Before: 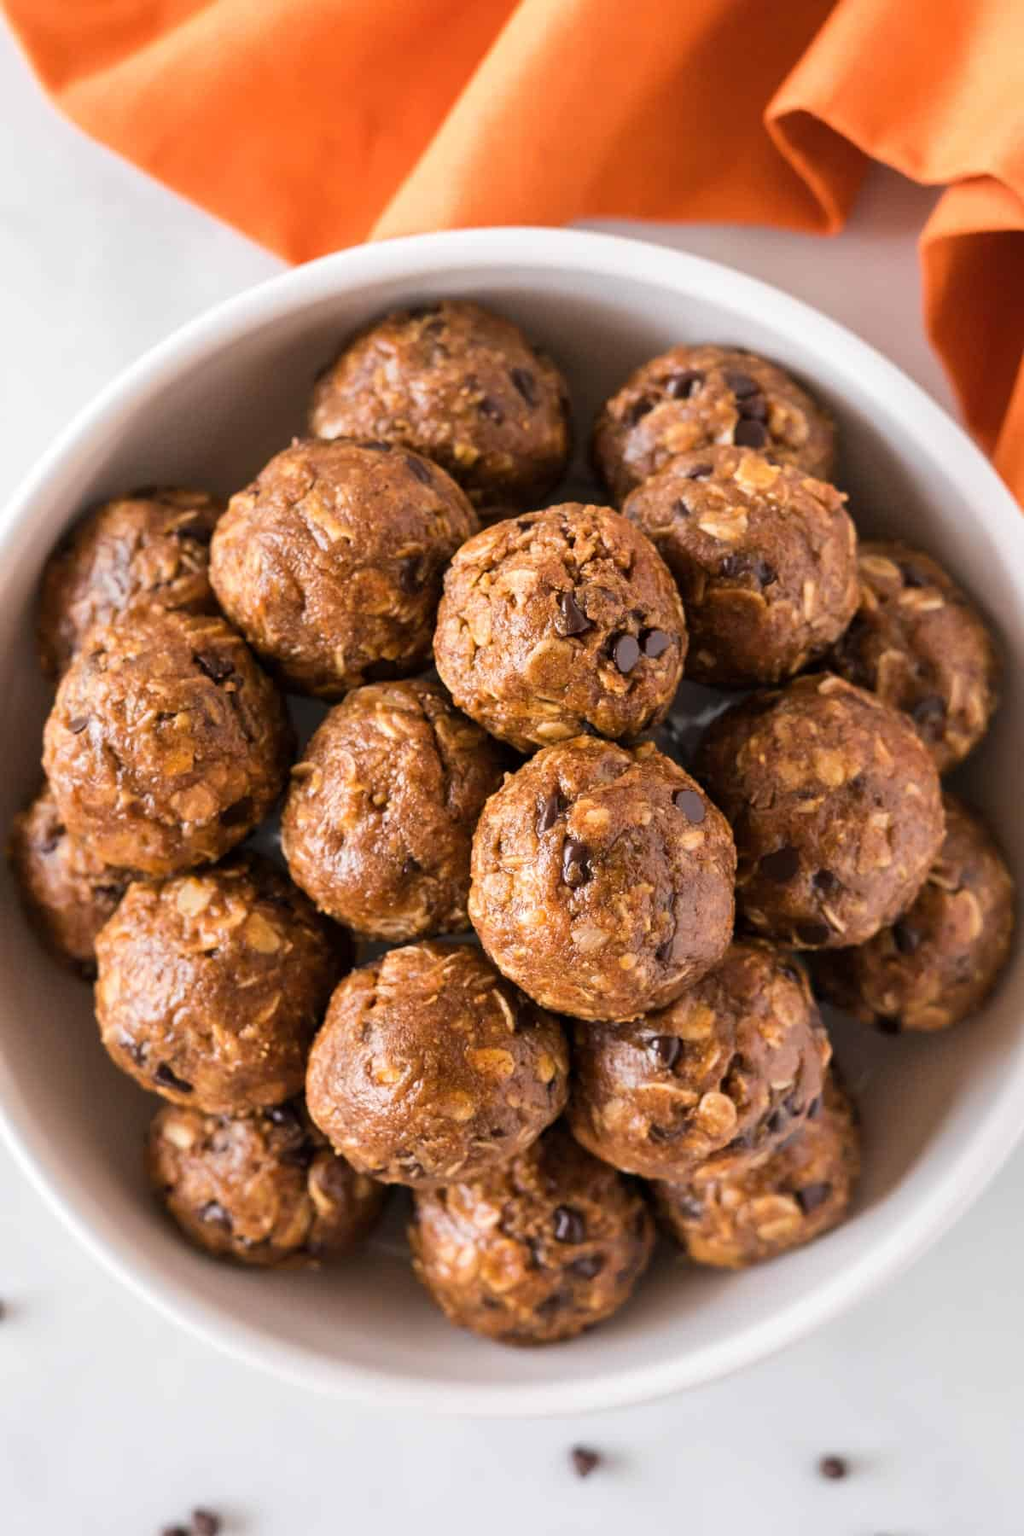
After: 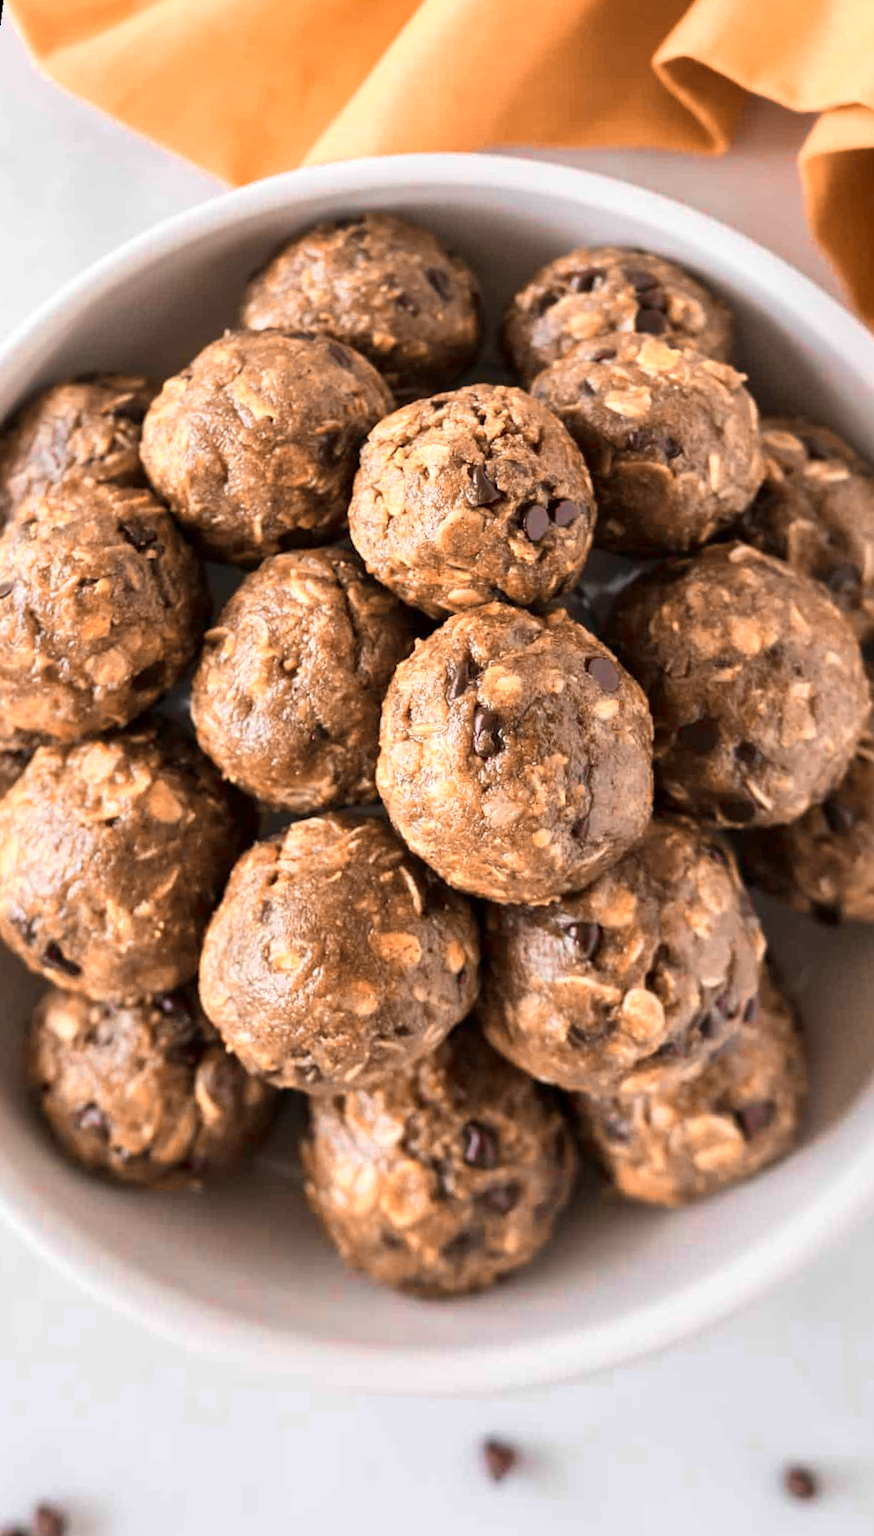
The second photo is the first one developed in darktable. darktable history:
rotate and perspective: rotation 0.72°, lens shift (vertical) -0.352, lens shift (horizontal) -0.051, crop left 0.152, crop right 0.859, crop top 0.019, crop bottom 0.964
color zones: curves: ch0 [(0.009, 0.528) (0.136, 0.6) (0.255, 0.586) (0.39, 0.528) (0.522, 0.584) (0.686, 0.736) (0.849, 0.561)]; ch1 [(0.045, 0.781) (0.14, 0.416) (0.257, 0.695) (0.442, 0.032) (0.738, 0.338) (0.818, 0.632) (0.891, 0.741) (1, 0.704)]; ch2 [(0, 0.667) (0.141, 0.52) (0.26, 0.37) (0.474, 0.432) (0.743, 0.286)]
